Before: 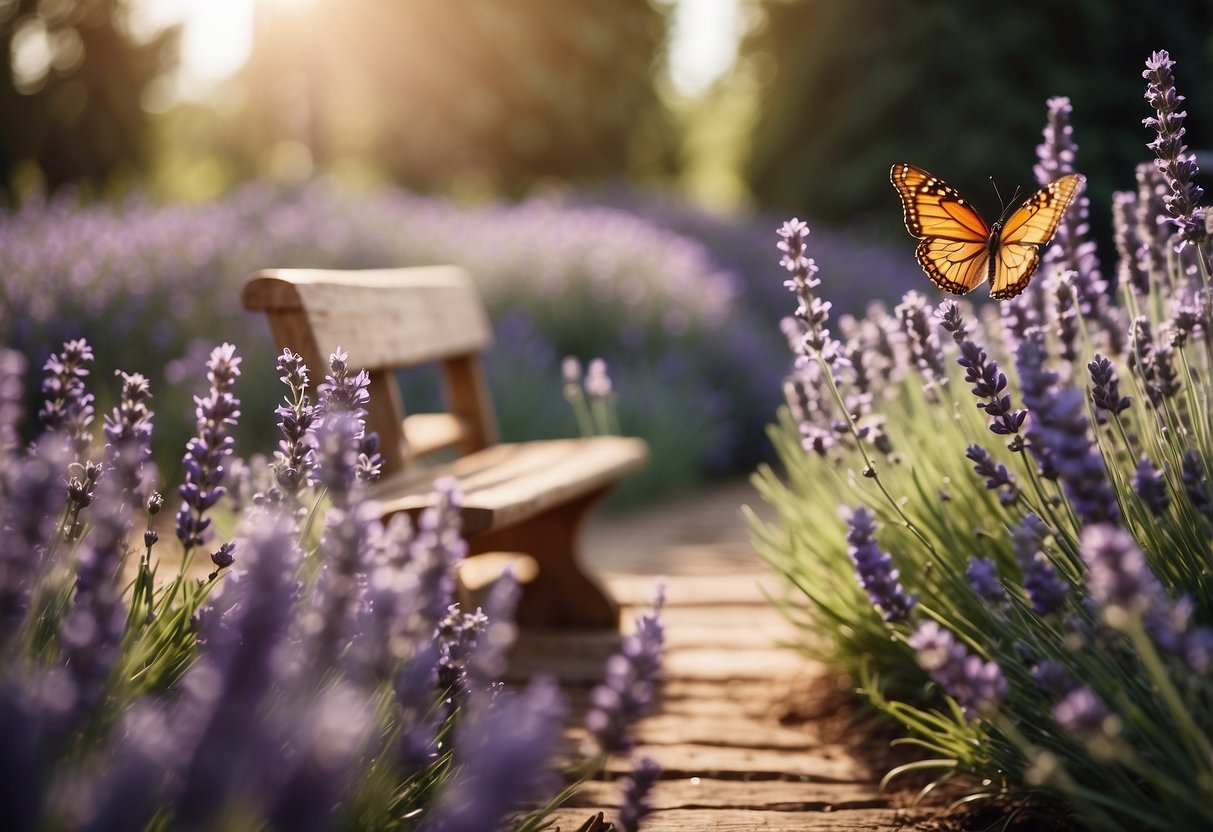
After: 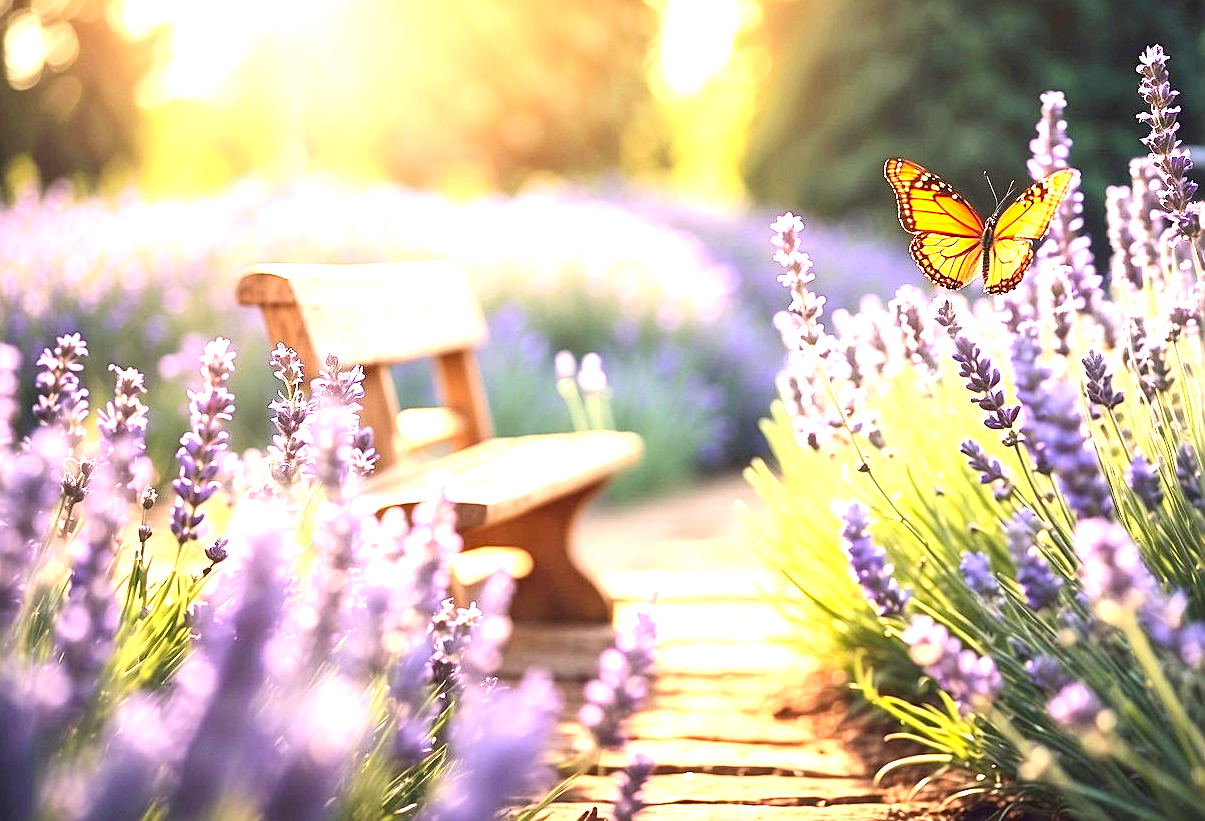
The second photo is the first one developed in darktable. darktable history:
sharpen: on, module defaults
crop: left 0.501%, top 0.612%, right 0.135%, bottom 0.663%
exposure: exposure 2.18 EV, compensate highlight preservation false
contrast brightness saturation: contrast 0.198, brightness 0.168, saturation 0.228
